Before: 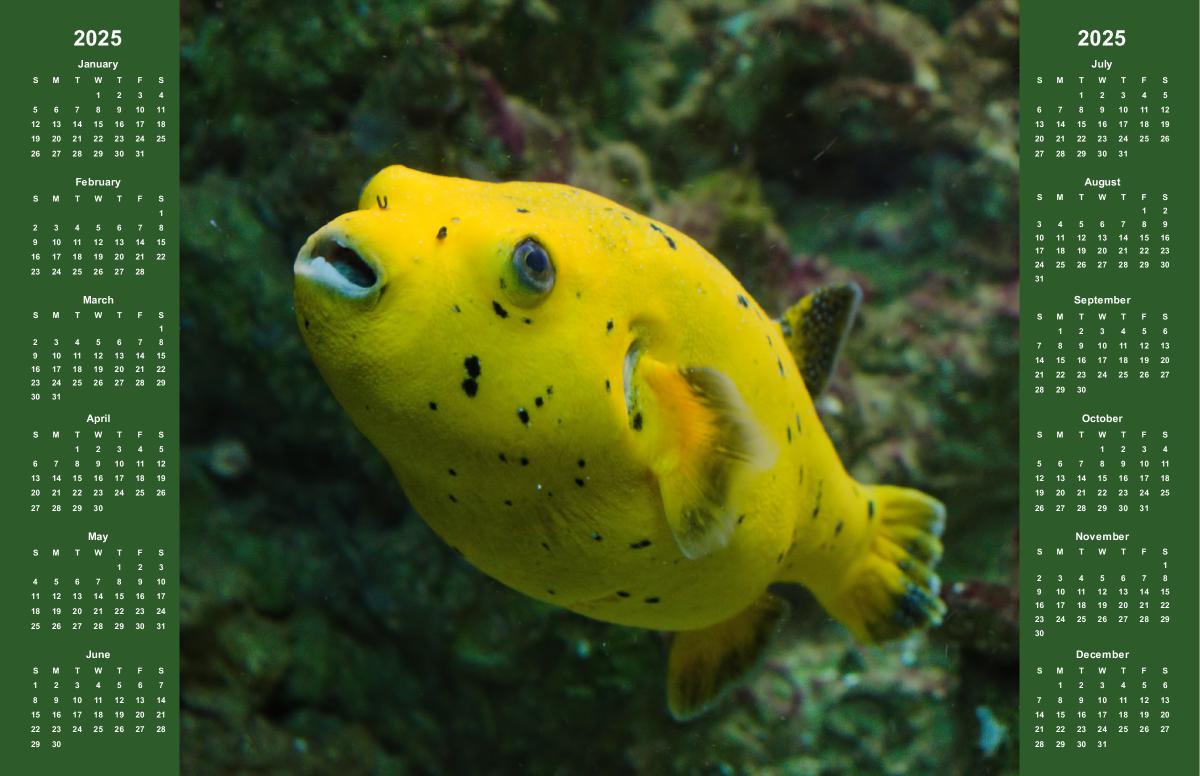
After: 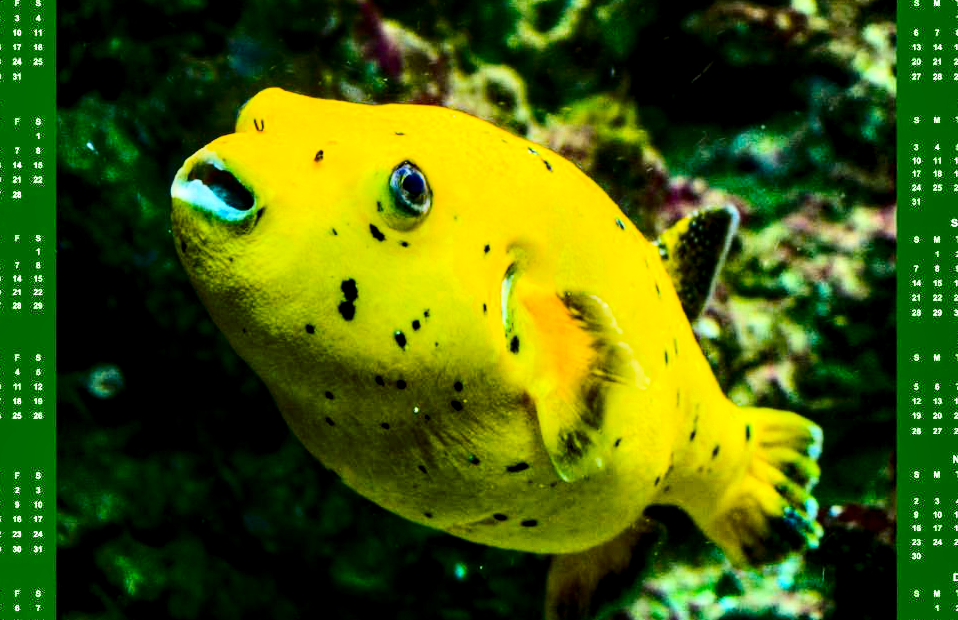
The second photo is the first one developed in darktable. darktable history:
color balance rgb: linear chroma grading › global chroma 8.682%, perceptual saturation grading › global saturation 19.407%, global vibrance 16.387%, saturation formula JzAzBz (2021)
tone equalizer: -7 EV 0.154 EV, -6 EV 0.617 EV, -5 EV 1.16 EV, -4 EV 1.36 EV, -3 EV 1.15 EV, -2 EV 0.6 EV, -1 EV 0.154 EV, edges refinement/feathering 500, mask exposure compensation -1.57 EV, preserve details no
contrast brightness saturation: contrast 0.308, brightness -0.077, saturation 0.167
crop and rotate: left 10.316%, top 9.958%, right 9.843%, bottom 10.056%
local contrast: highlights 60%, shadows 61%, detail 160%
